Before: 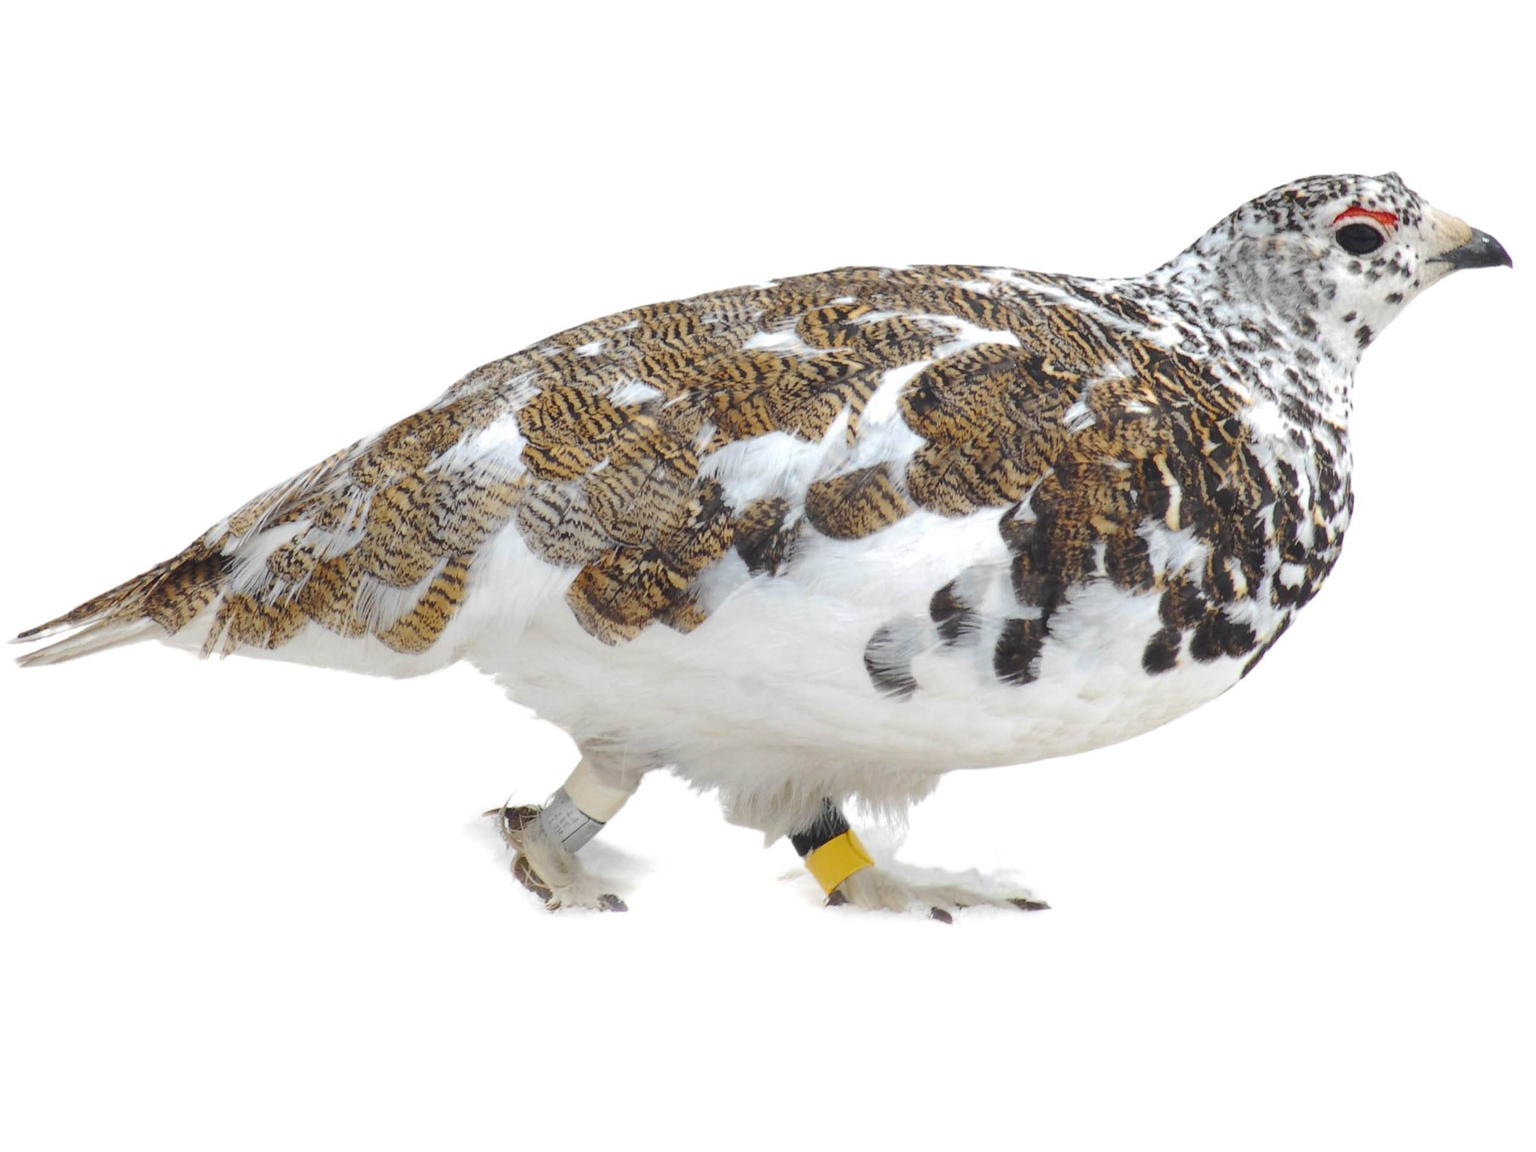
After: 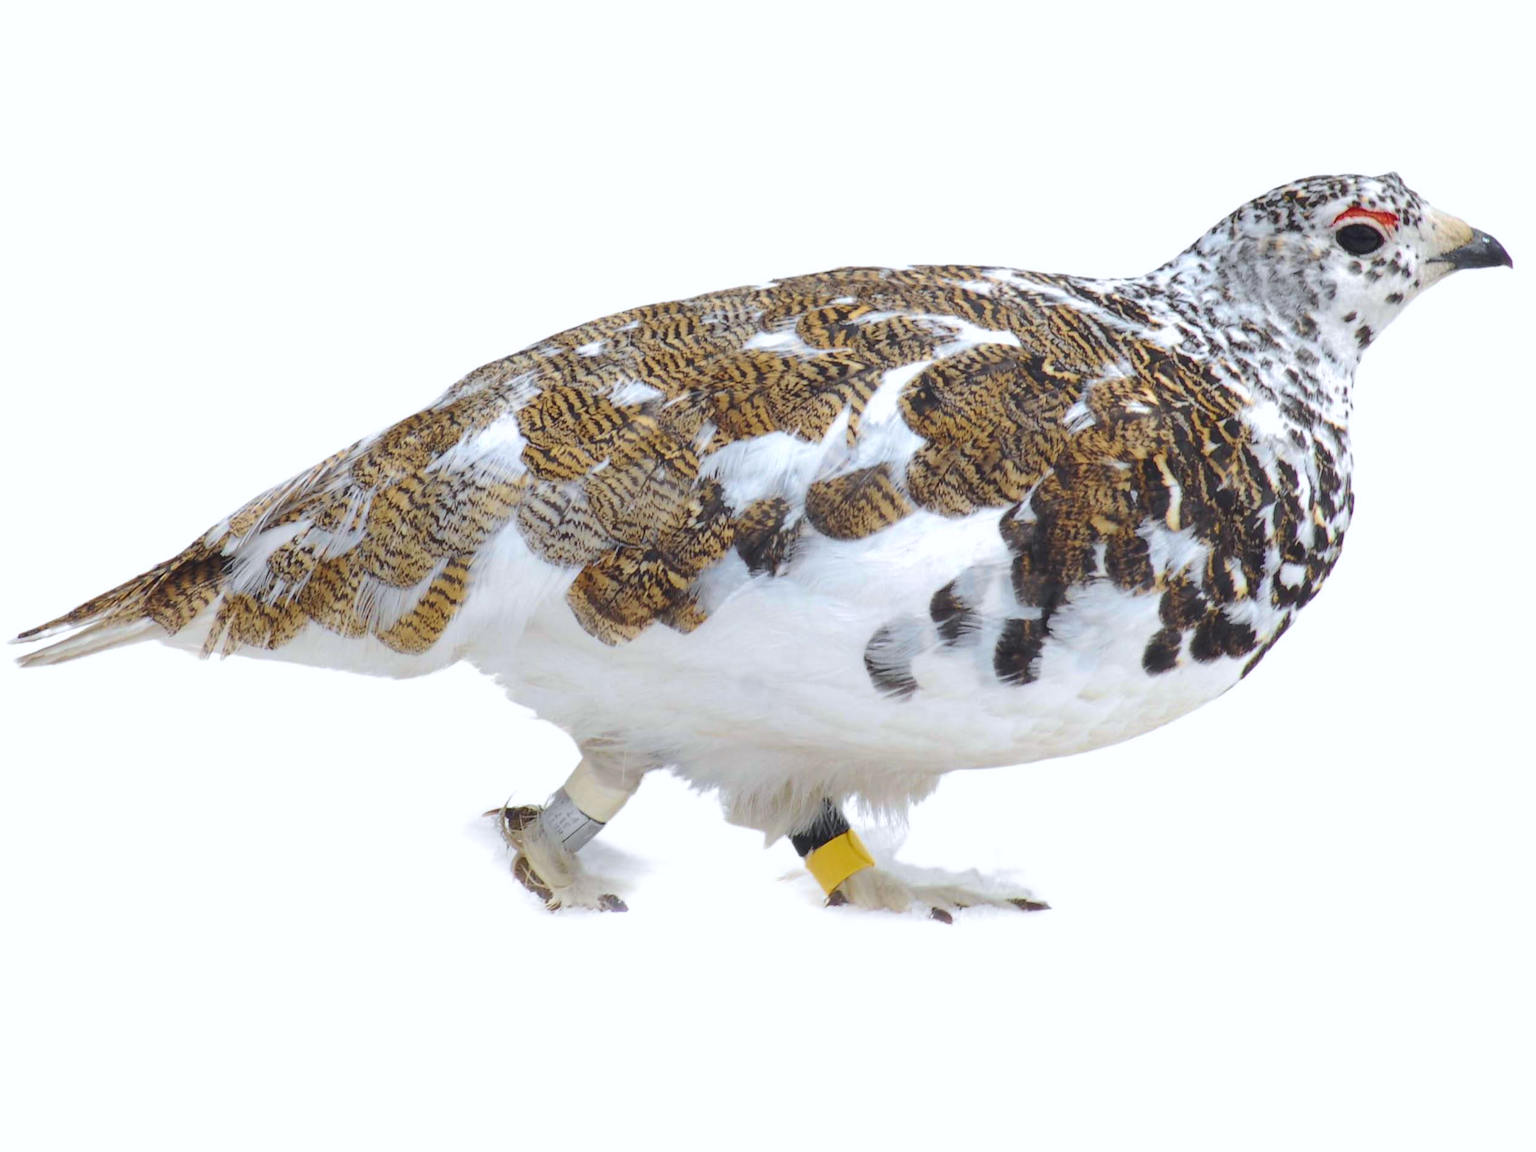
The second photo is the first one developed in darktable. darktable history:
velvia: on, module defaults
white balance: red 0.983, blue 1.036
